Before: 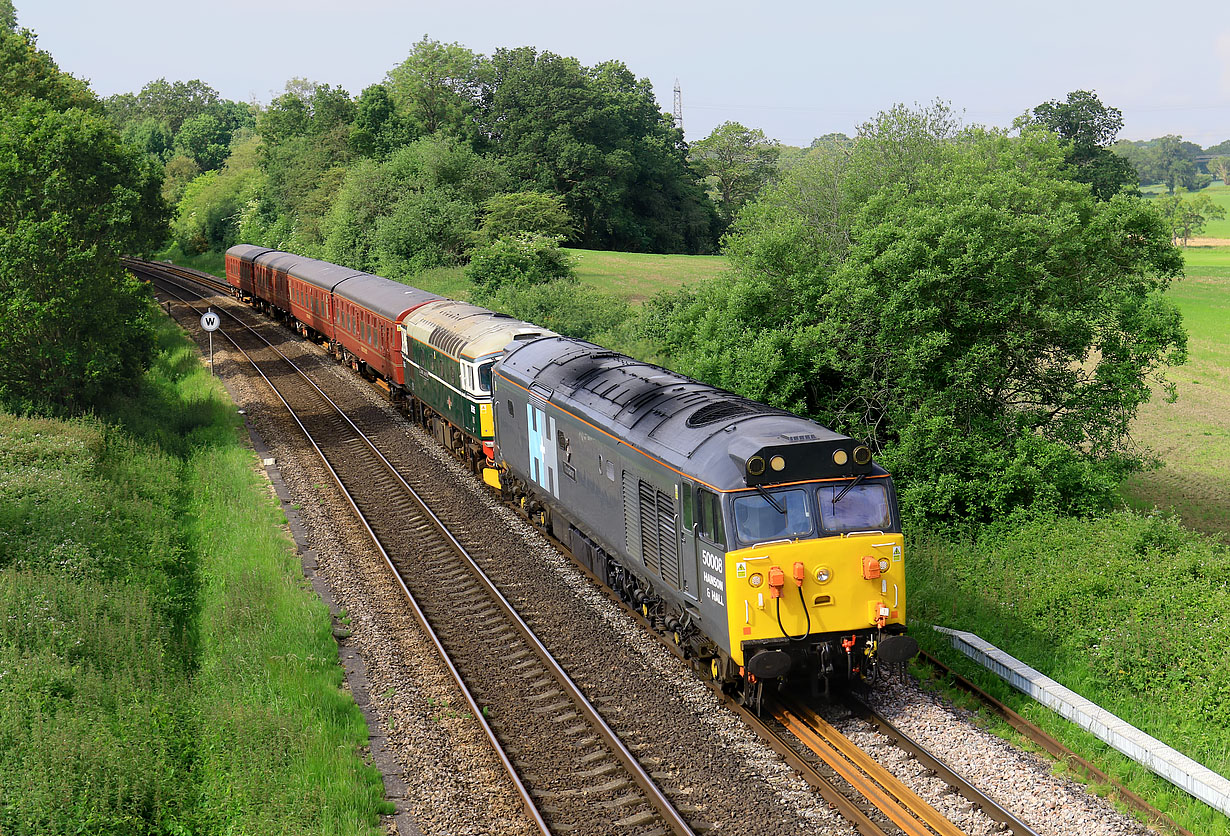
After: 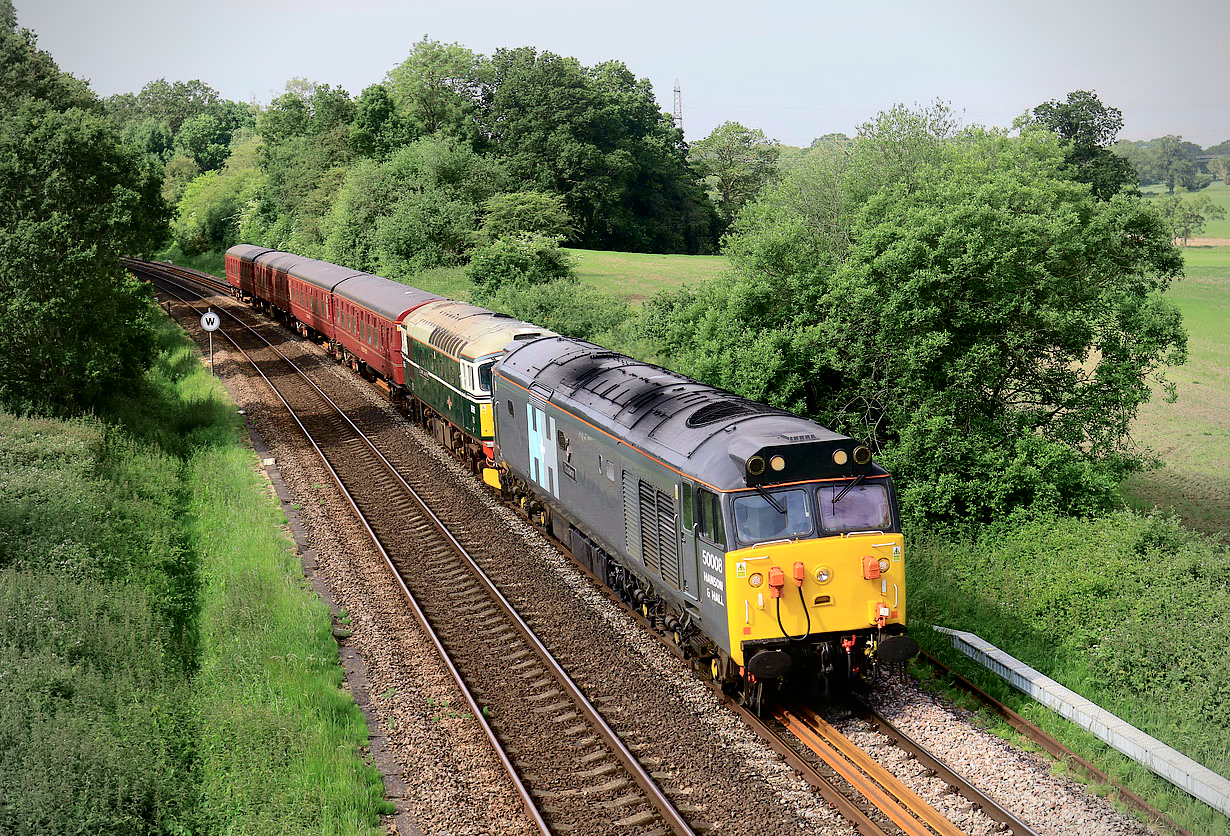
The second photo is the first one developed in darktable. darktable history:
vignetting: on, module defaults
color zones: curves: ch0 [(0.068, 0.464) (0.25, 0.5) (0.48, 0.508) (0.75, 0.536) (0.886, 0.476) (0.967, 0.456)]; ch1 [(0.066, 0.456) (0.25, 0.5) (0.616, 0.508) (0.746, 0.56) (0.934, 0.444)]
tone curve: curves: ch0 [(0.003, 0) (0.066, 0.023) (0.149, 0.094) (0.264, 0.238) (0.395, 0.421) (0.517, 0.56) (0.688, 0.743) (0.813, 0.846) (1, 1)]; ch1 [(0, 0) (0.164, 0.115) (0.337, 0.332) (0.39, 0.398) (0.464, 0.461) (0.501, 0.5) (0.521, 0.535) (0.571, 0.588) (0.652, 0.681) (0.733, 0.749) (0.811, 0.796) (1, 1)]; ch2 [(0, 0) (0.337, 0.382) (0.464, 0.476) (0.501, 0.502) (0.527, 0.54) (0.556, 0.567) (0.6, 0.59) (0.687, 0.675) (1, 1)], color space Lab, independent channels, preserve colors none
